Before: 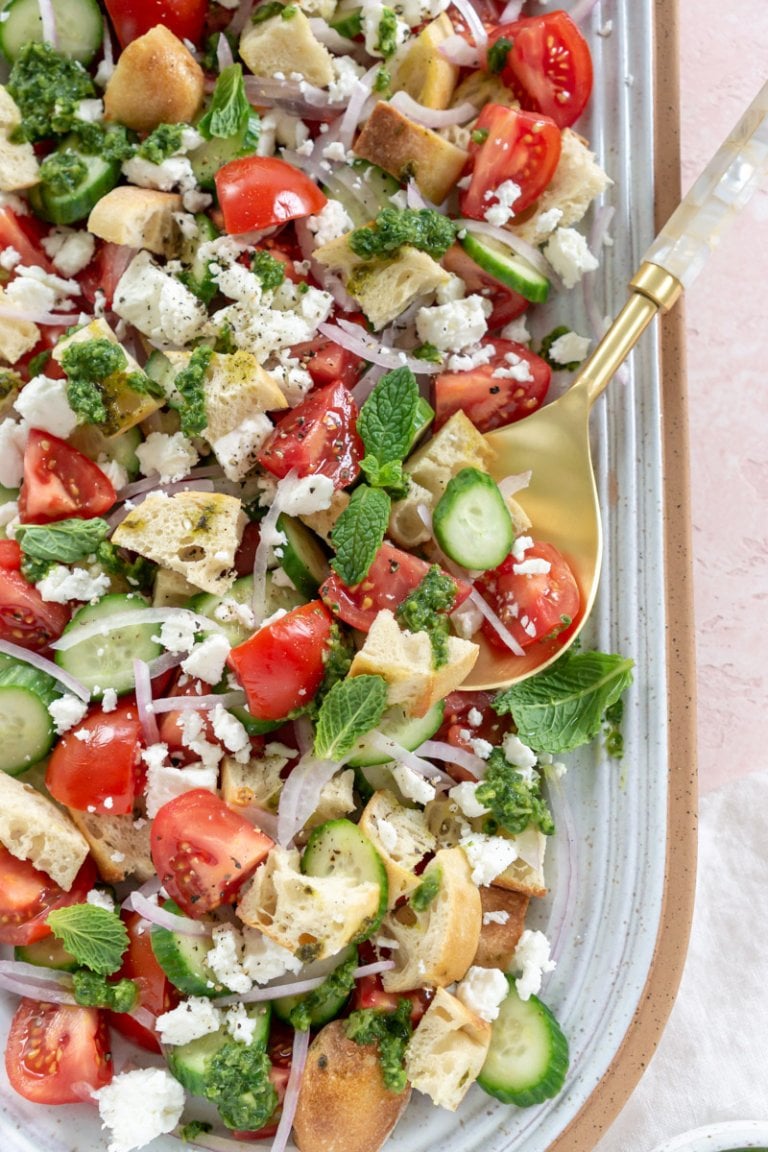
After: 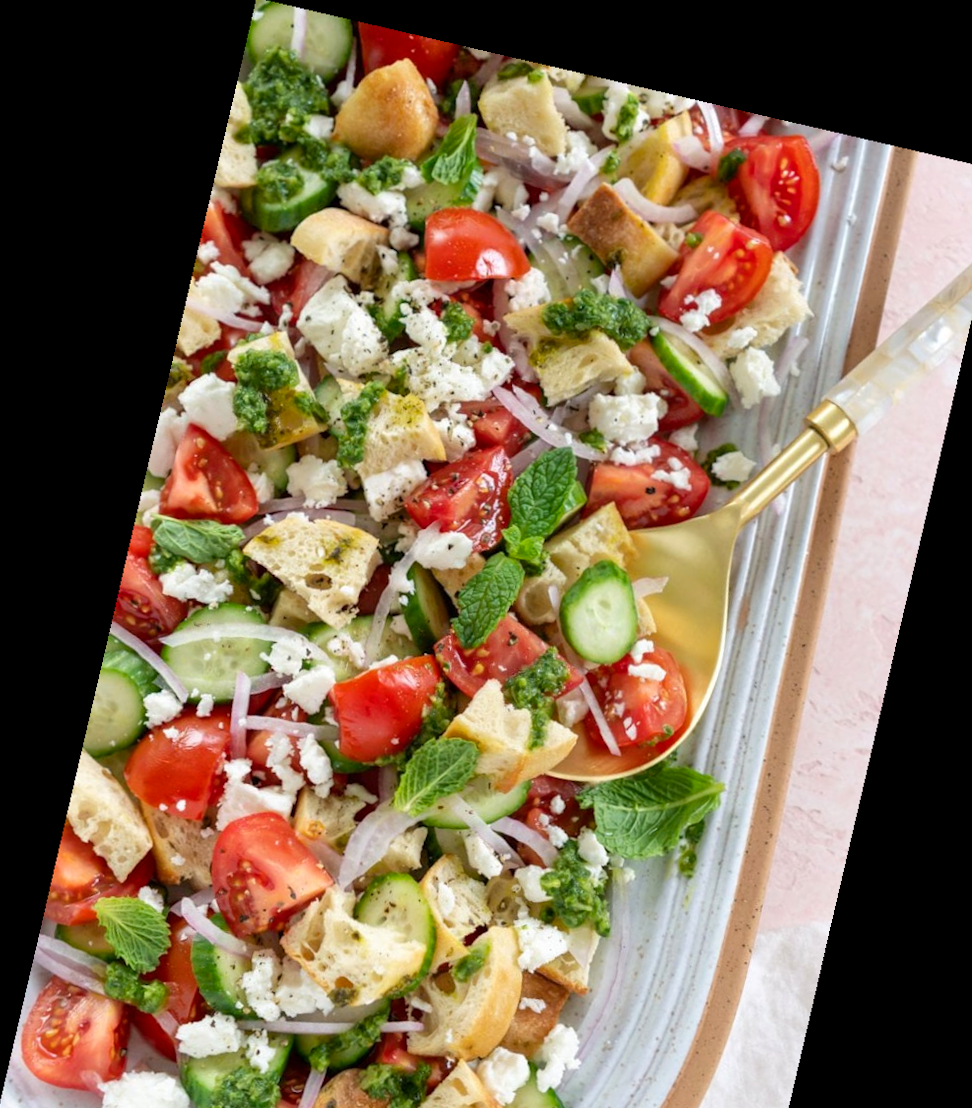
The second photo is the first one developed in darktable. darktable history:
rotate and perspective: rotation 13.27°, automatic cropping off
crop and rotate: angle 0.2°, left 0.275%, right 3.127%, bottom 14.18%
color balance rgb: perceptual saturation grading › global saturation 10%, global vibrance 10%
